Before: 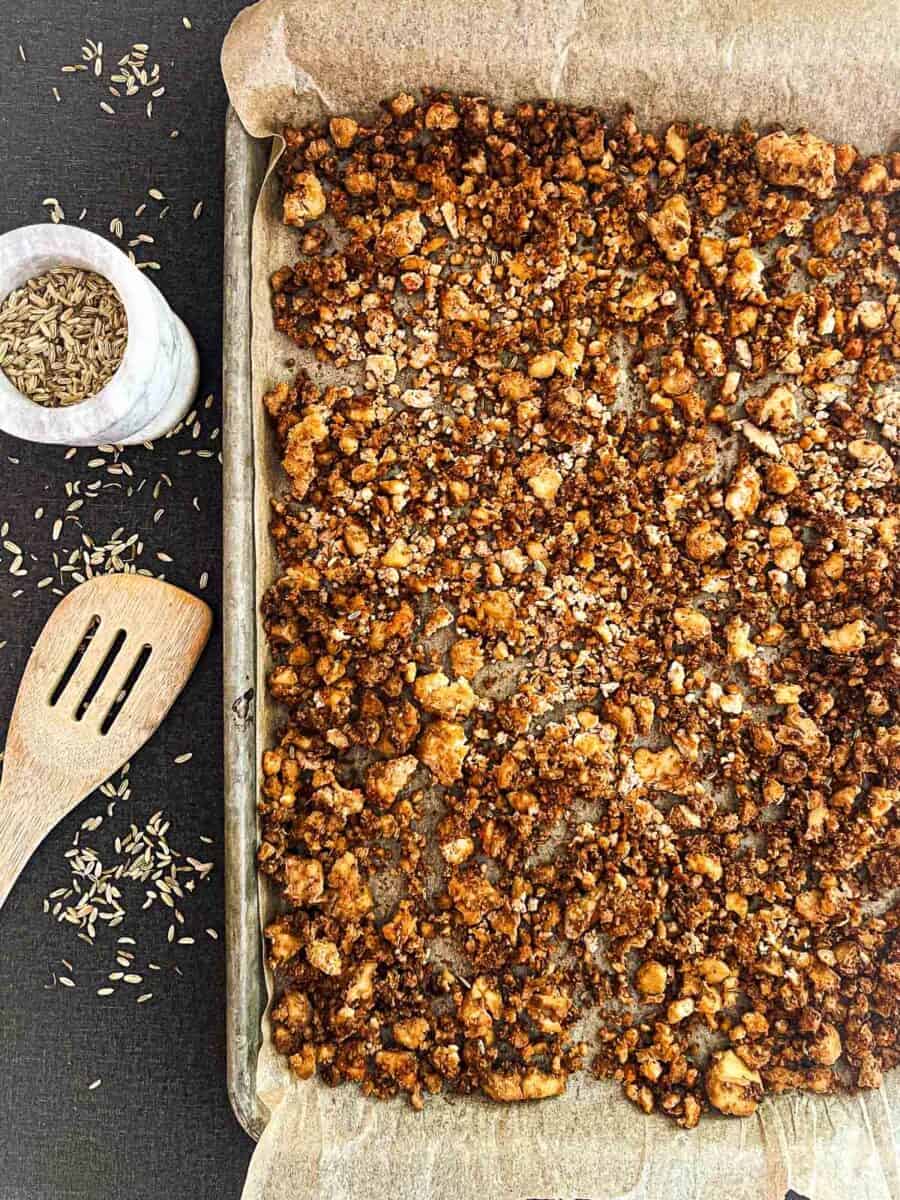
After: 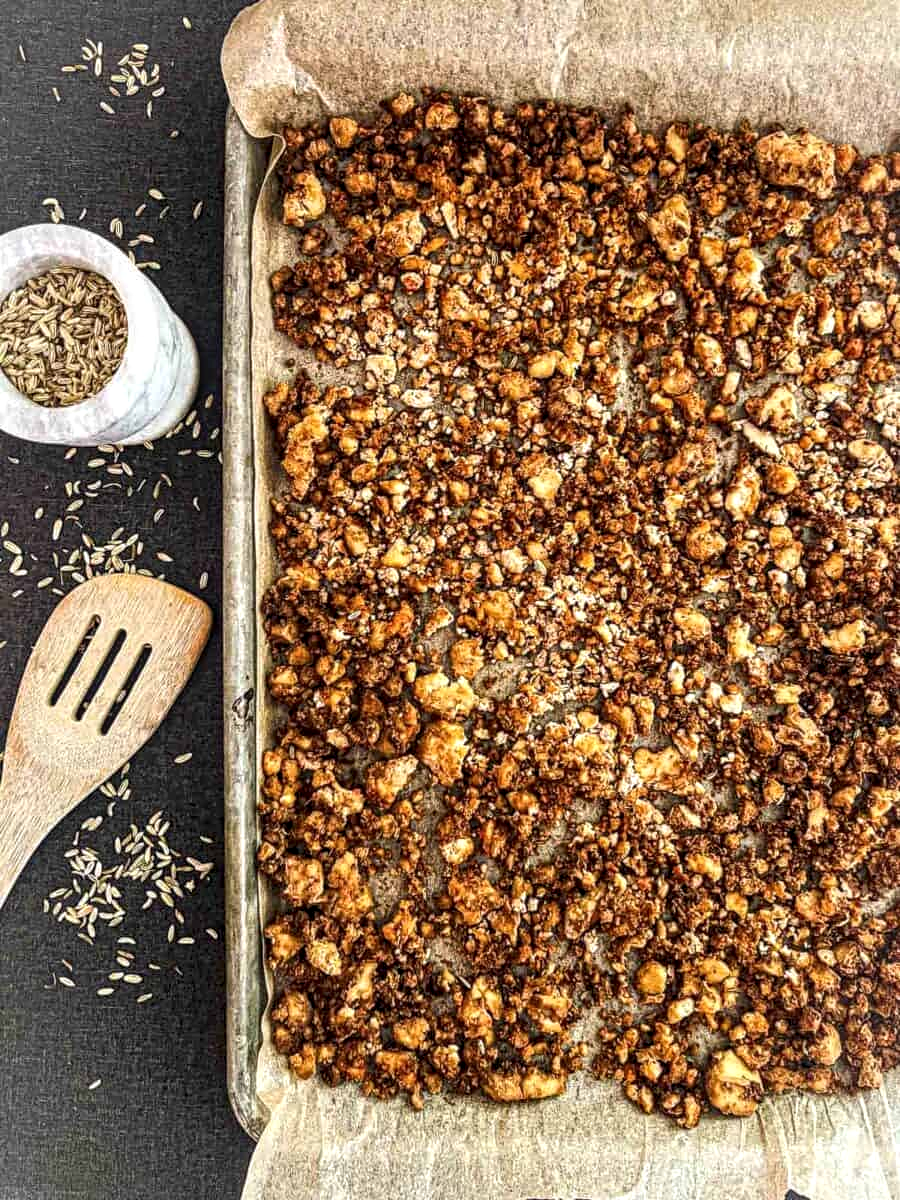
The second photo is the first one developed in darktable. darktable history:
local contrast: highlights 58%, detail 145%
